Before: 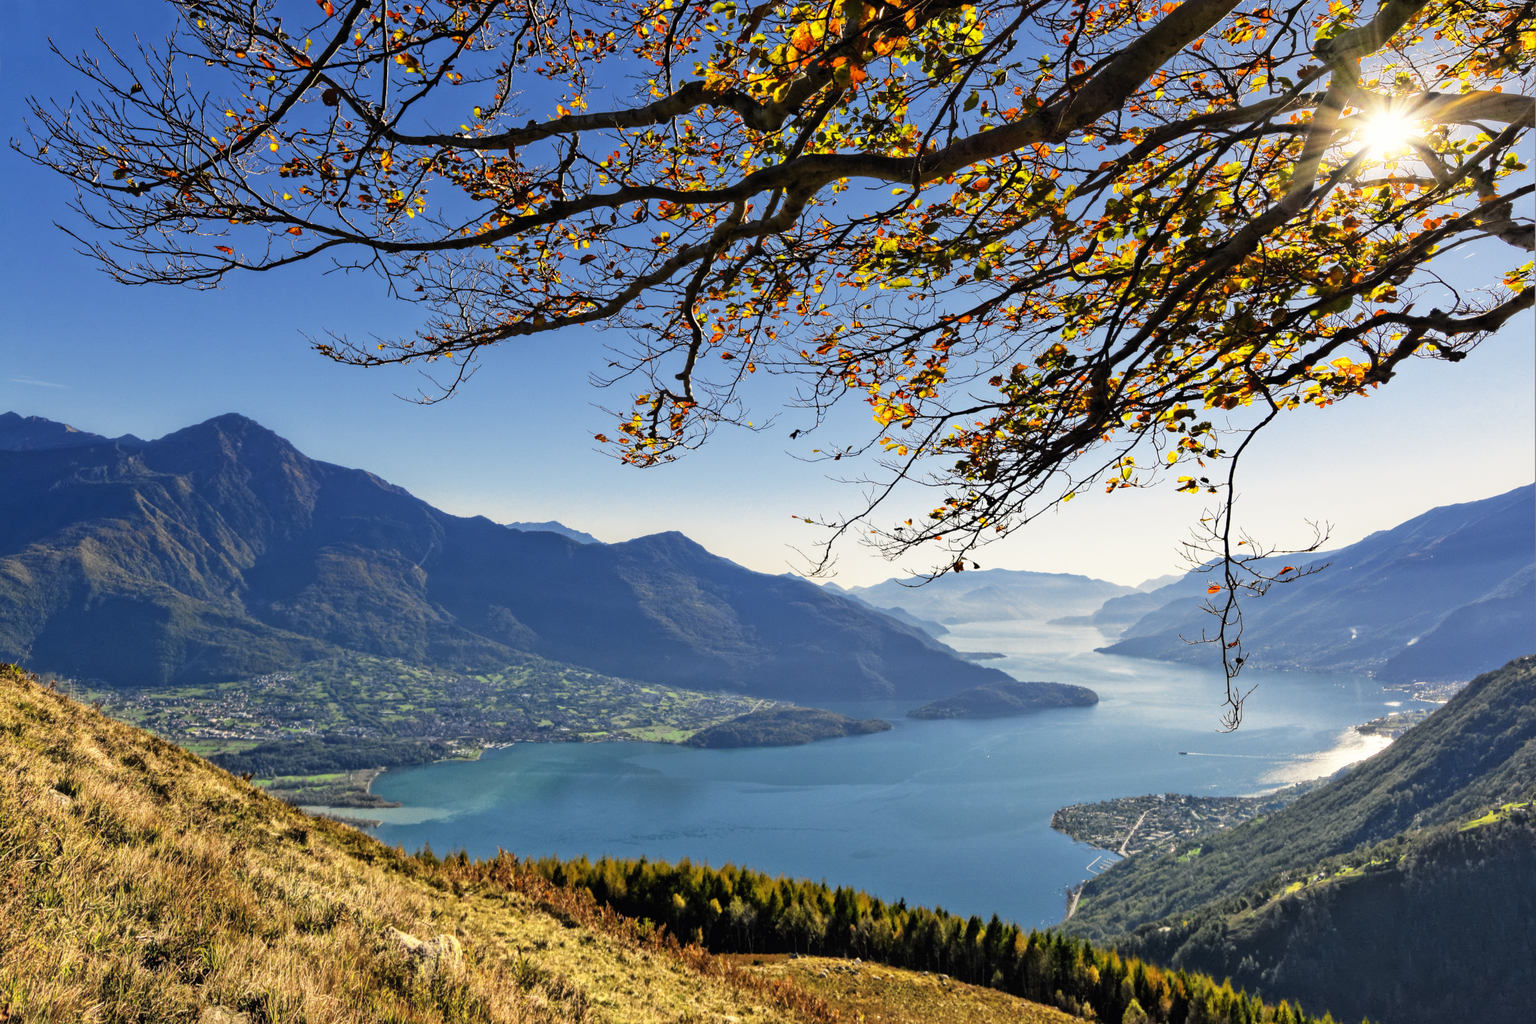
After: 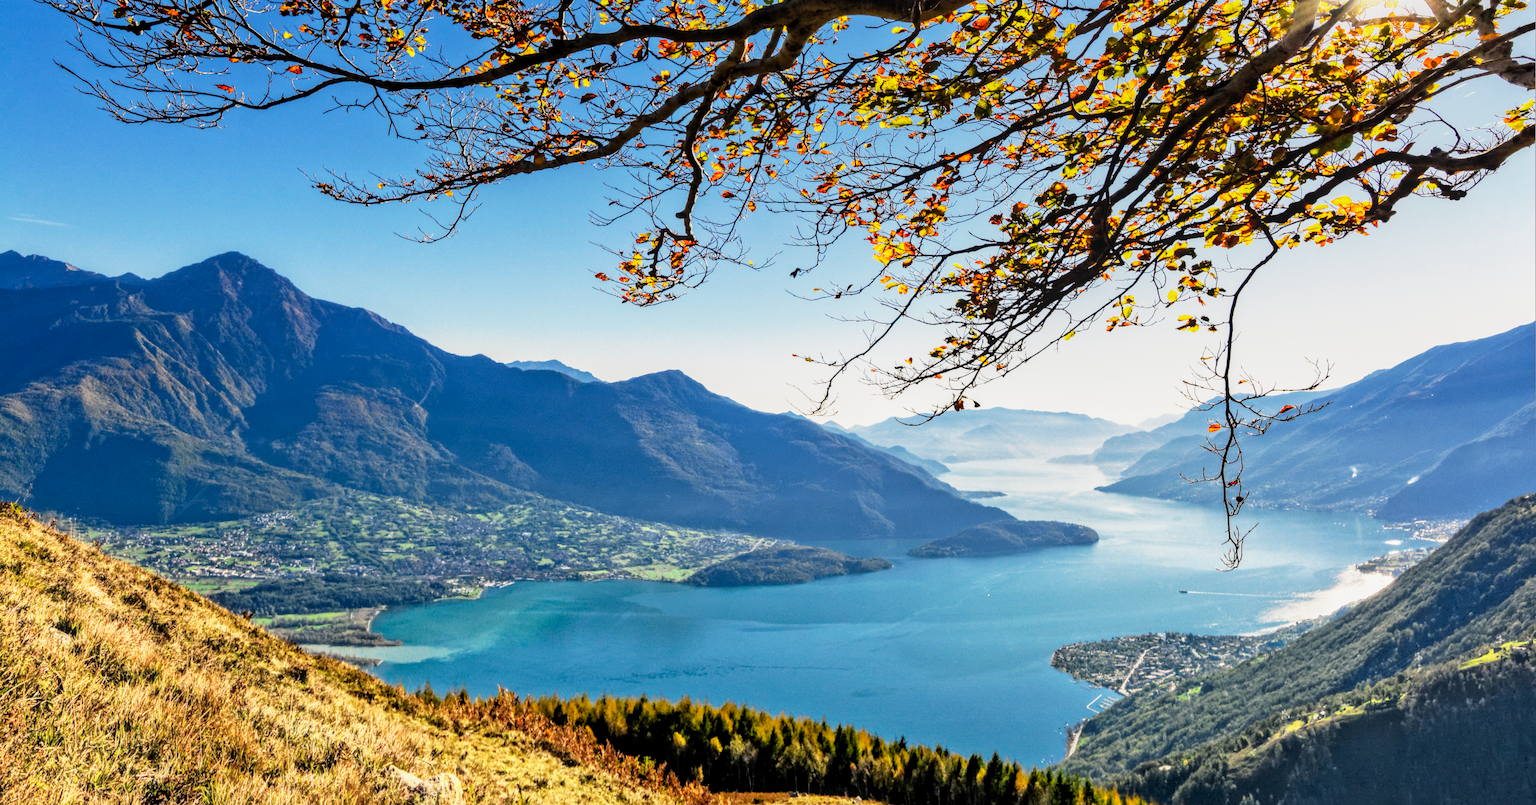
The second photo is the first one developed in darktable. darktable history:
base curve: curves: ch0 [(0, 0) (0.088, 0.125) (0.176, 0.251) (0.354, 0.501) (0.613, 0.749) (1, 0.877)], preserve colors none
local contrast: on, module defaults
crop and rotate: top 15.801%, bottom 5.545%
